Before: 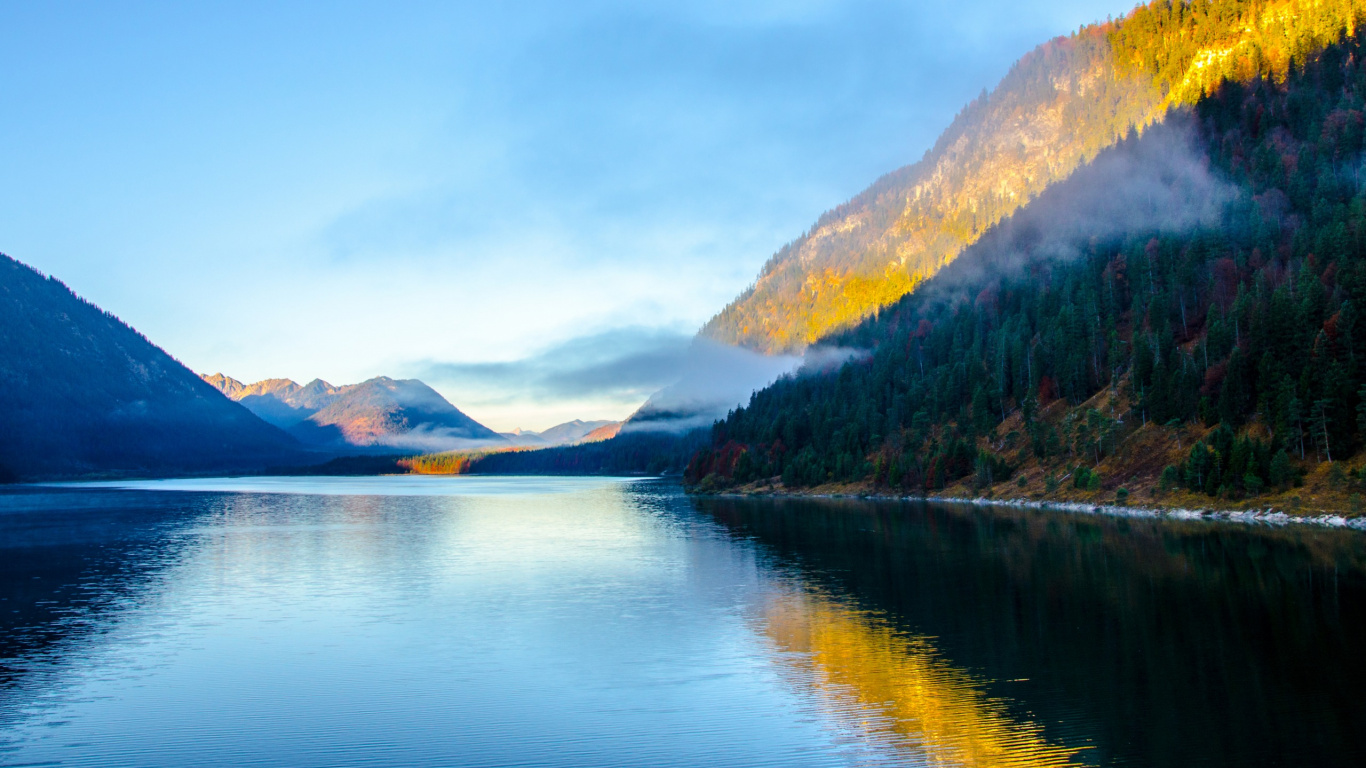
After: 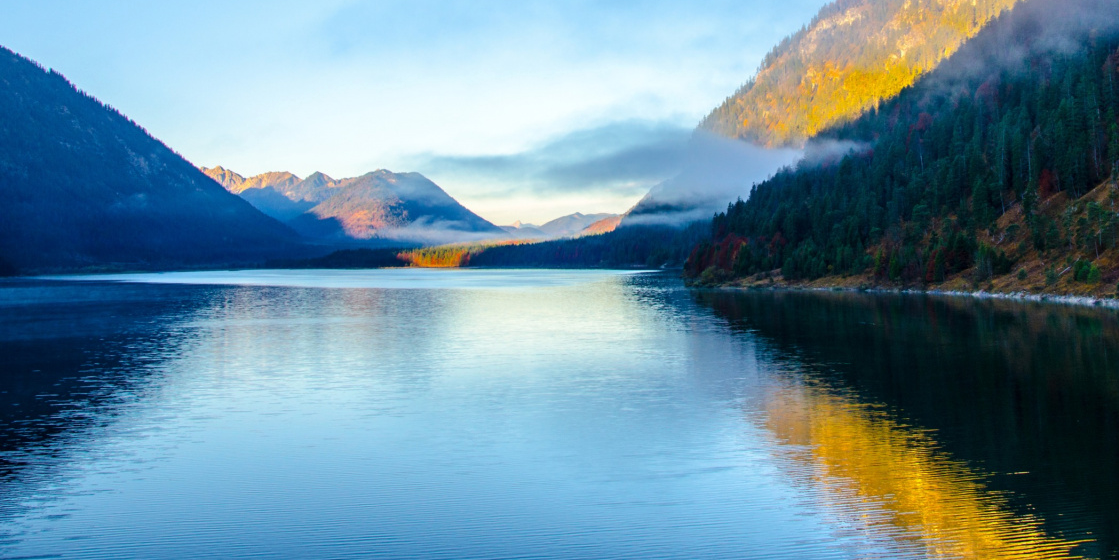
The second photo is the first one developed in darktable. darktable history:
crop: top 26.962%, right 18.019%
tone equalizer: edges refinement/feathering 500, mask exposure compensation -1.57 EV, preserve details no
